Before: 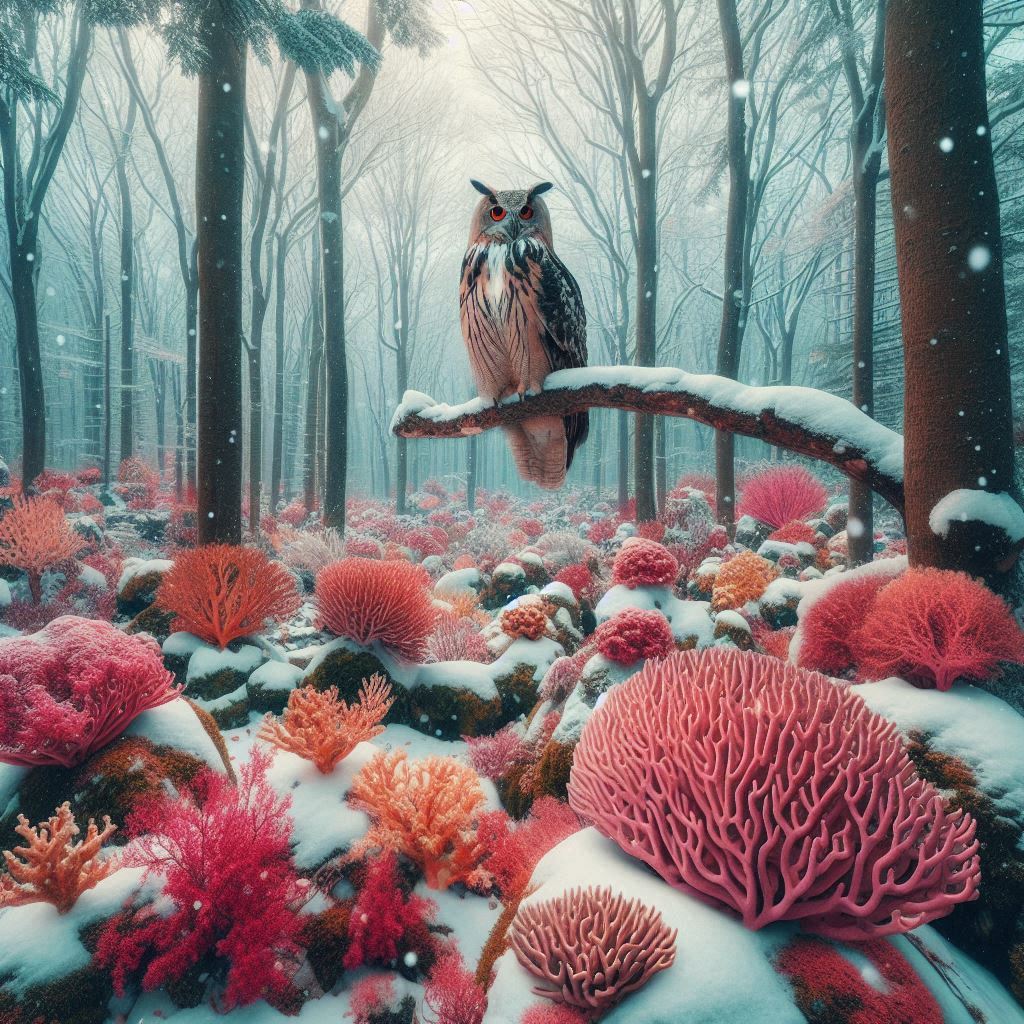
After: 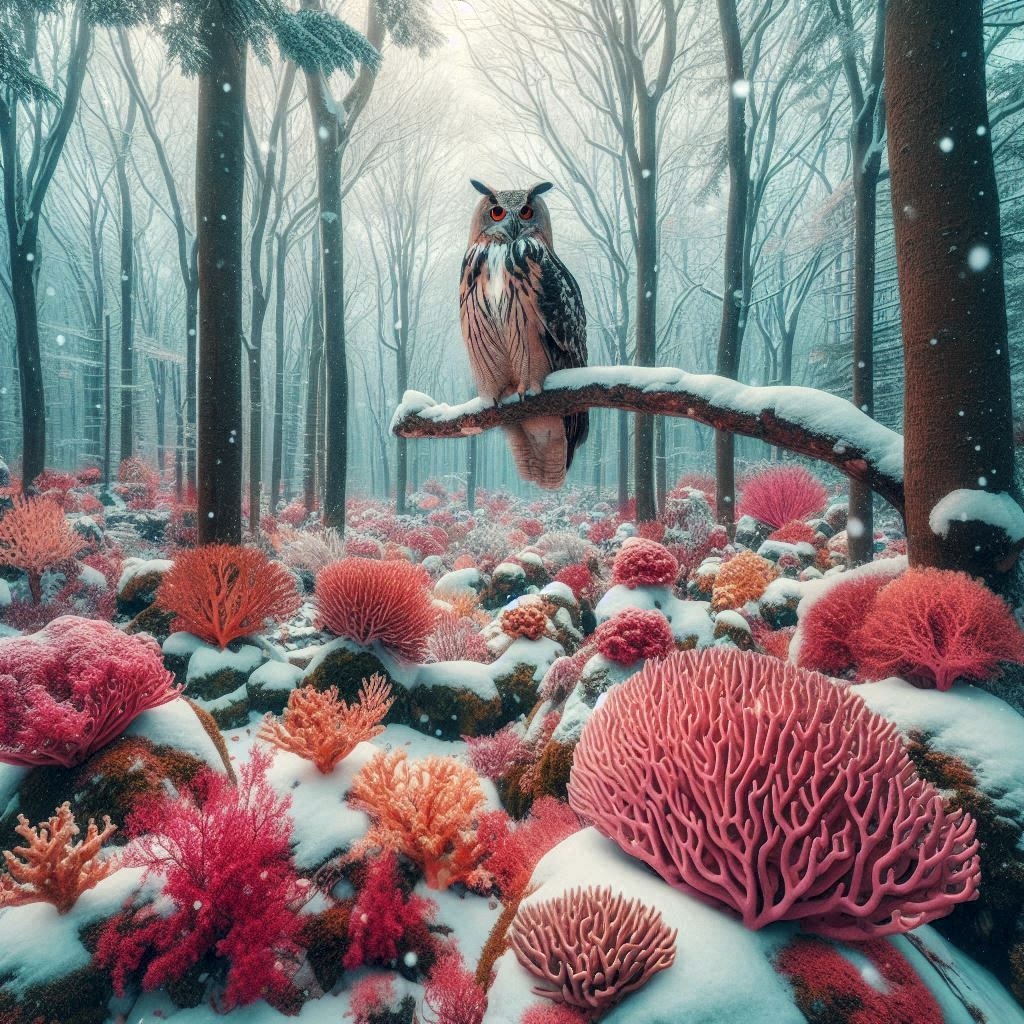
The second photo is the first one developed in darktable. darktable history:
color correction: highlights a* 0.039, highlights b* -0.305
local contrast: on, module defaults
